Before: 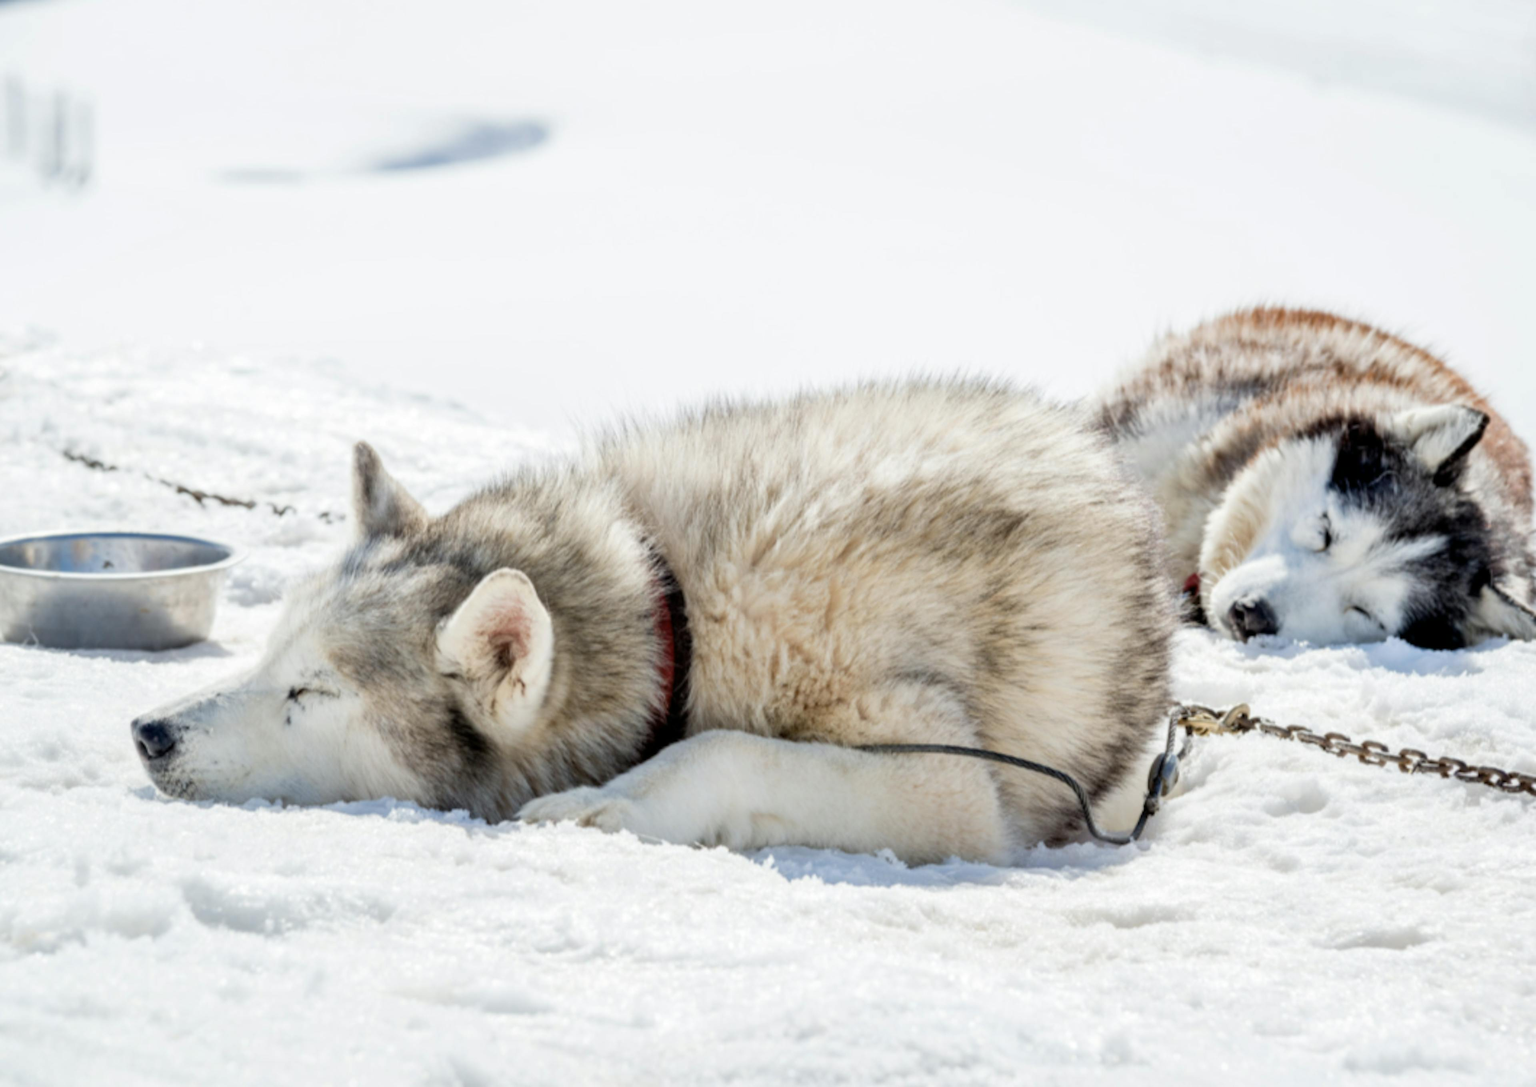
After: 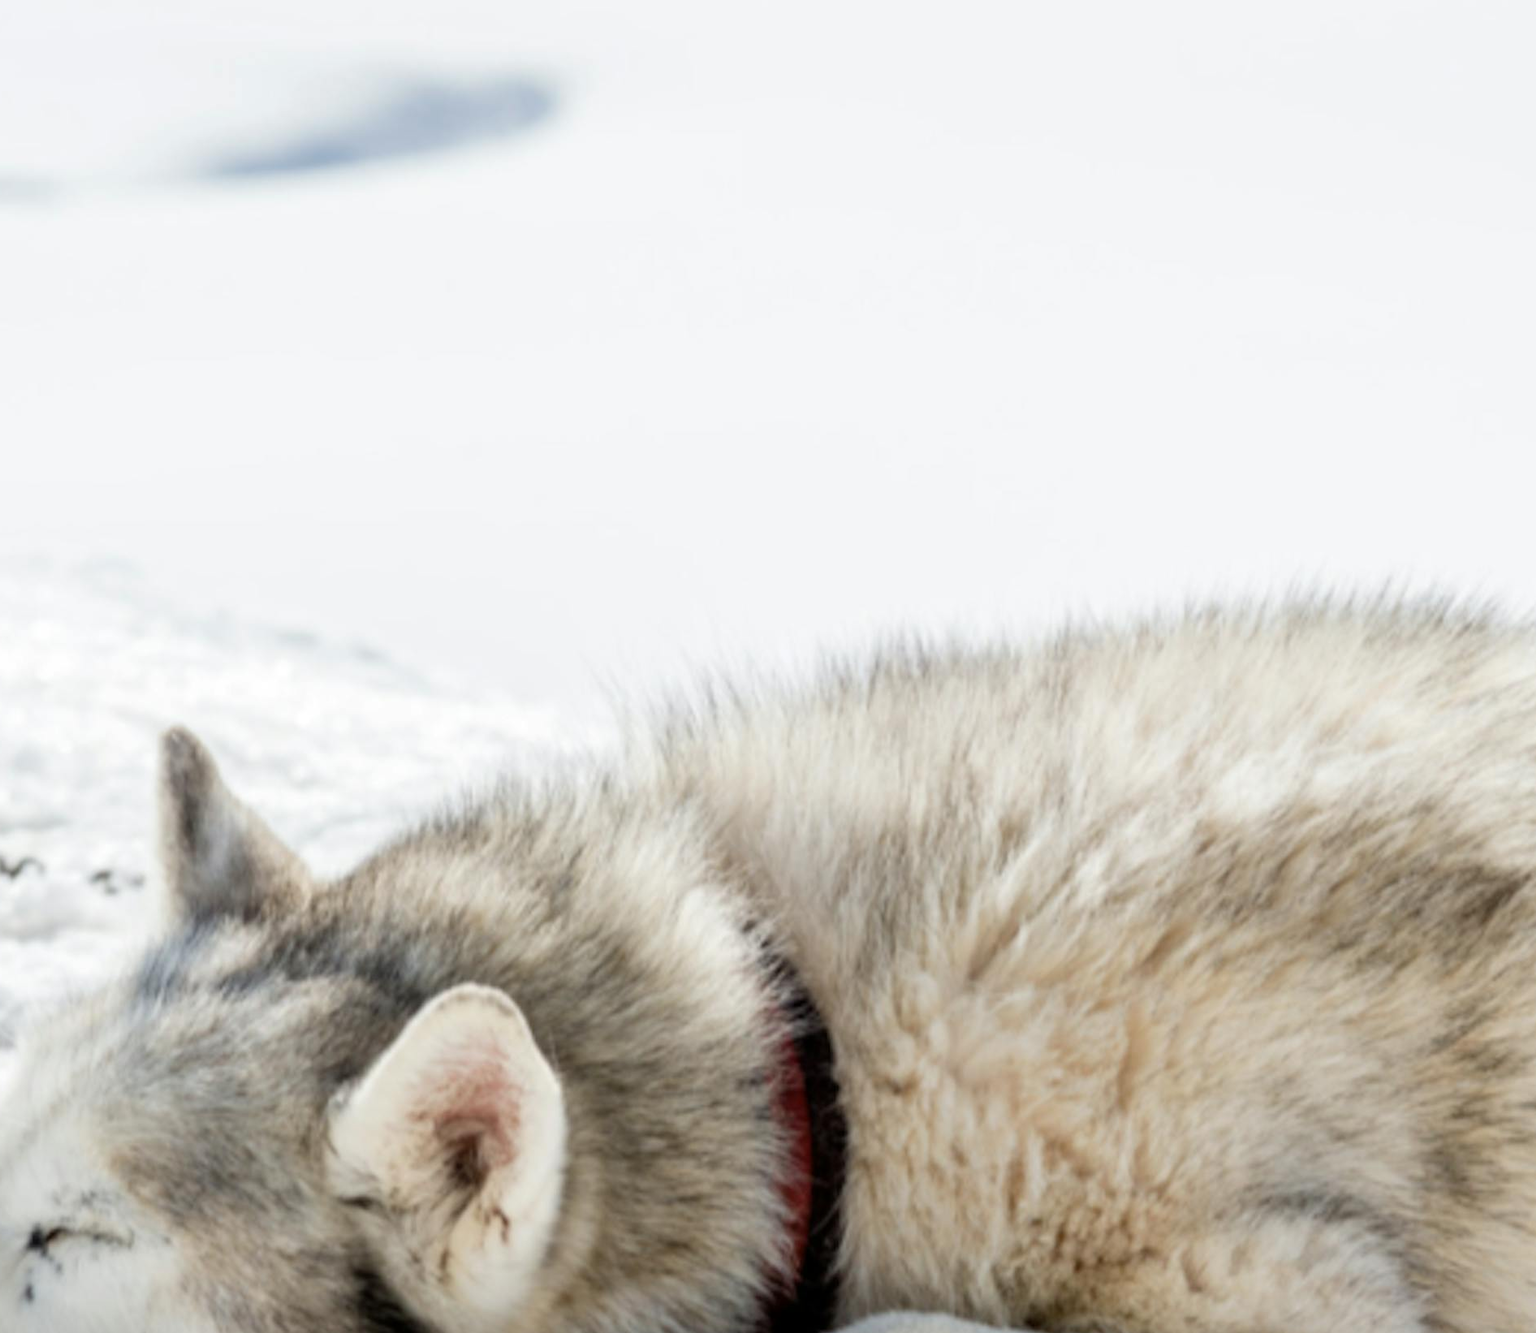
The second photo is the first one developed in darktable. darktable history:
crop: left 17.868%, top 7.658%, right 32.856%, bottom 31.86%
